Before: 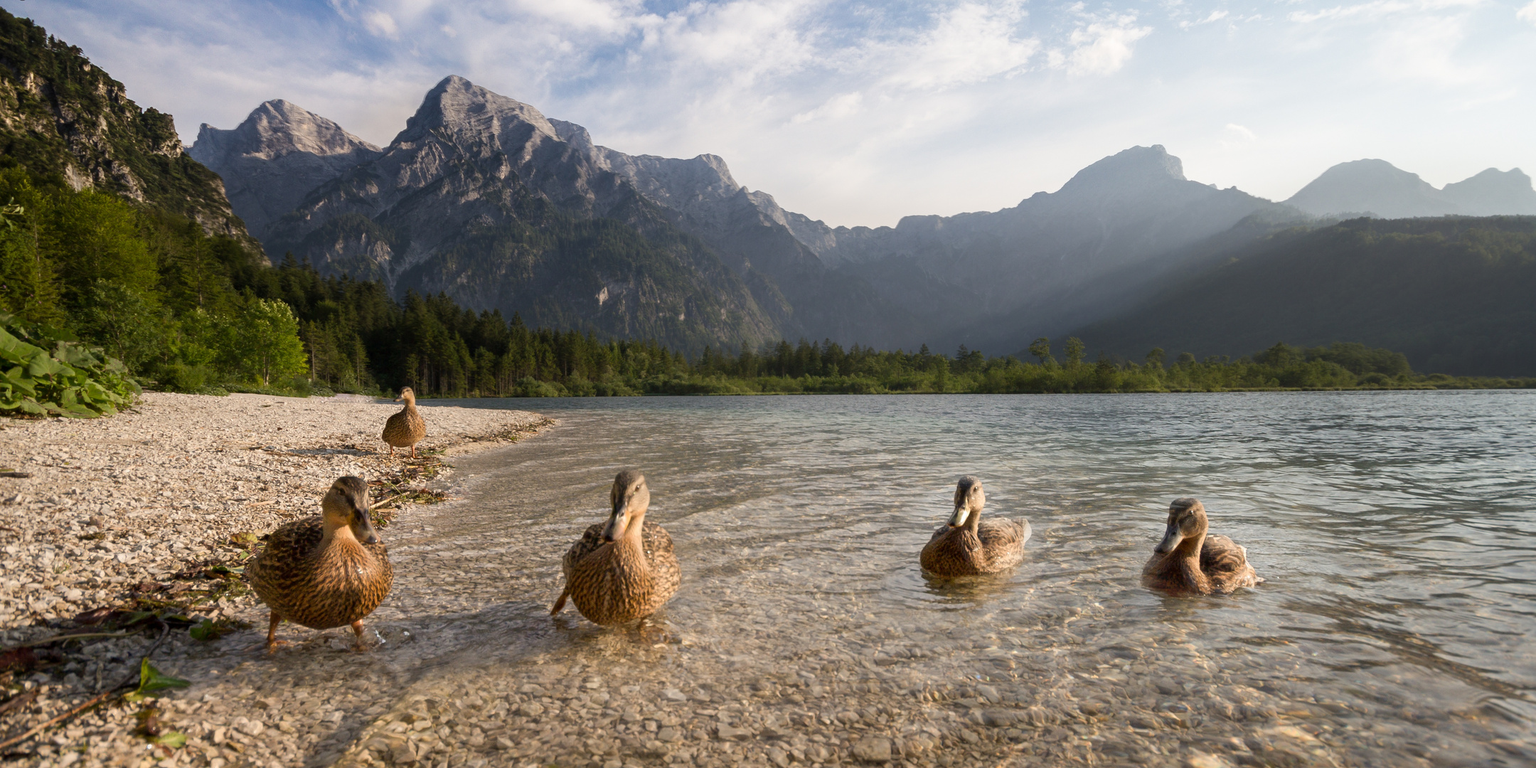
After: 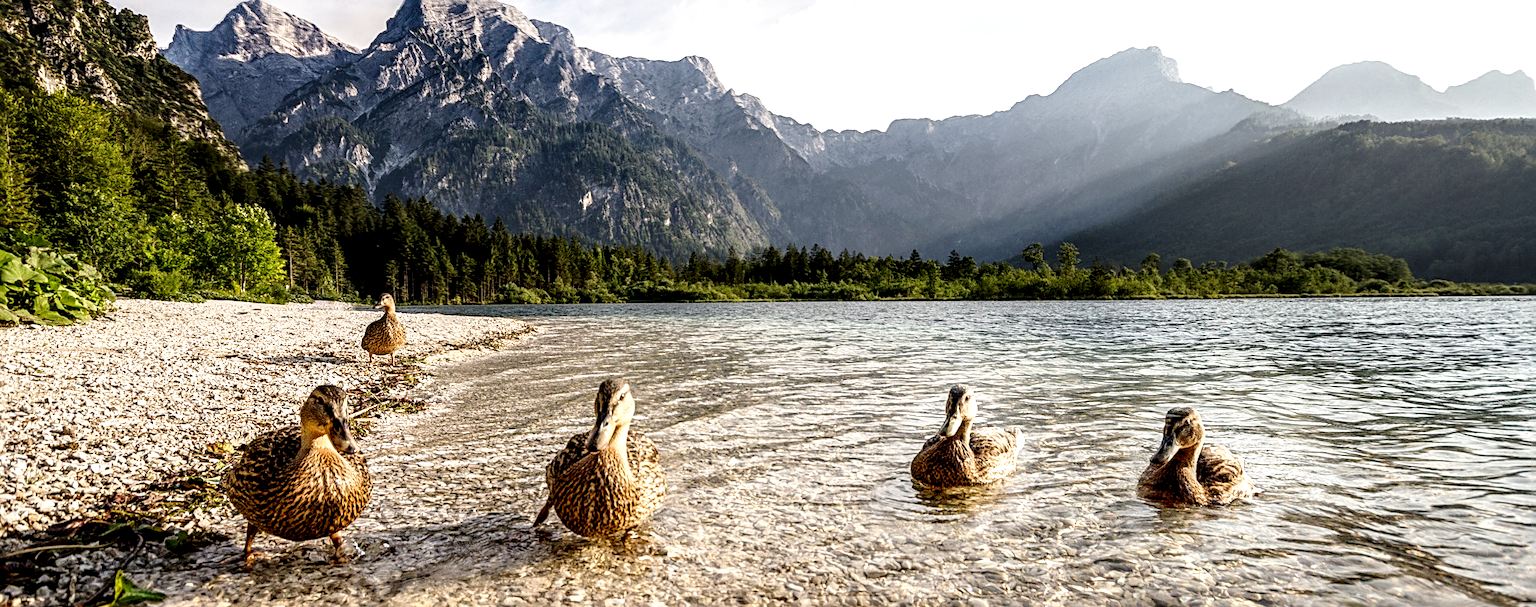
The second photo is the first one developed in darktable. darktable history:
base curve: curves: ch0 [(0, 0) (0.028, 0.03) (0.121, 0.232) (0.46, 0.748) (0.859, 0.968) (1, 1)], preserve colors none
local contrast: highlights 17%, detail 186%
crop and rotate: left 1.877%, top 12.997%, right 0.171%, bottom 9.566%
color correction: highlights b* 0.055
sharpen: radius 2.535, amount 0.621
